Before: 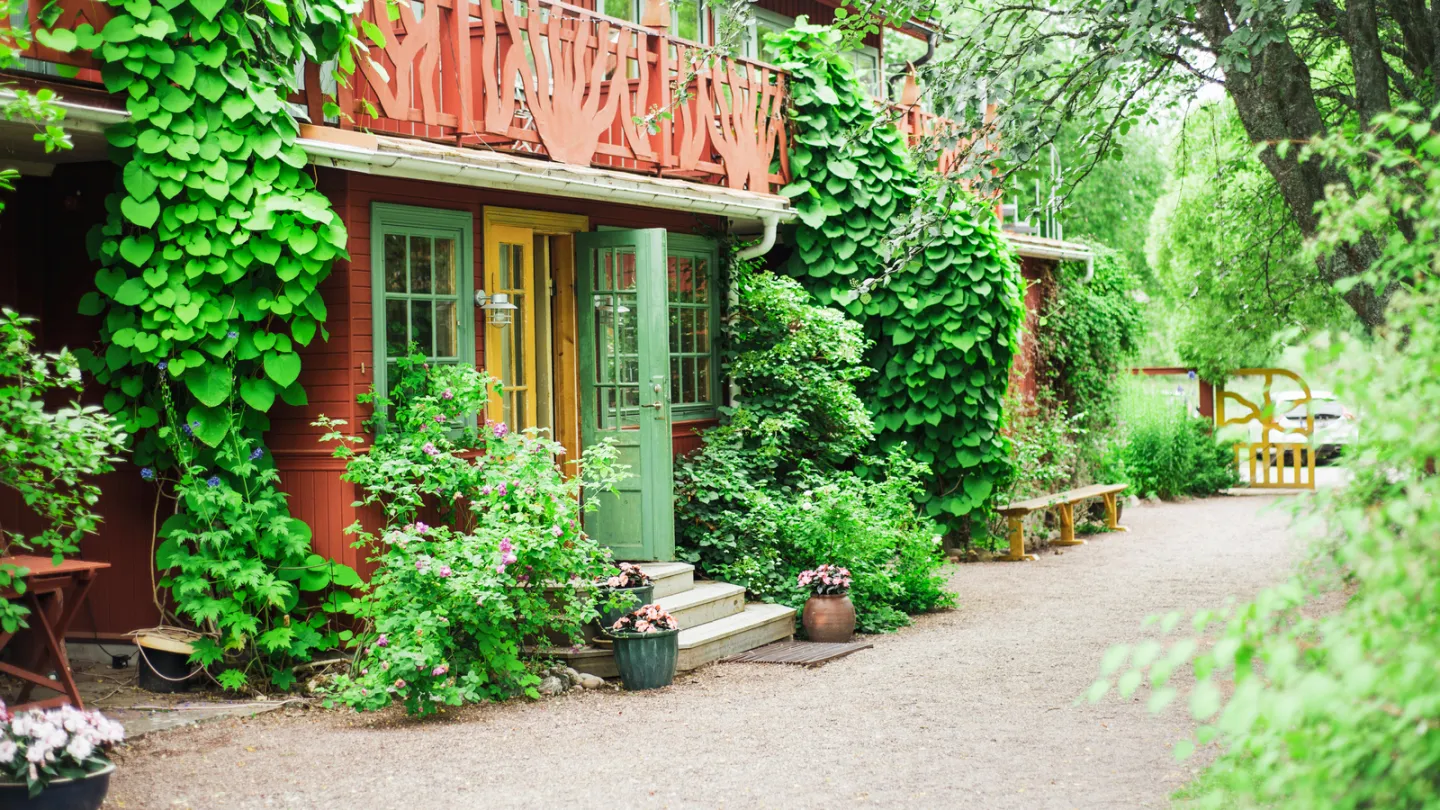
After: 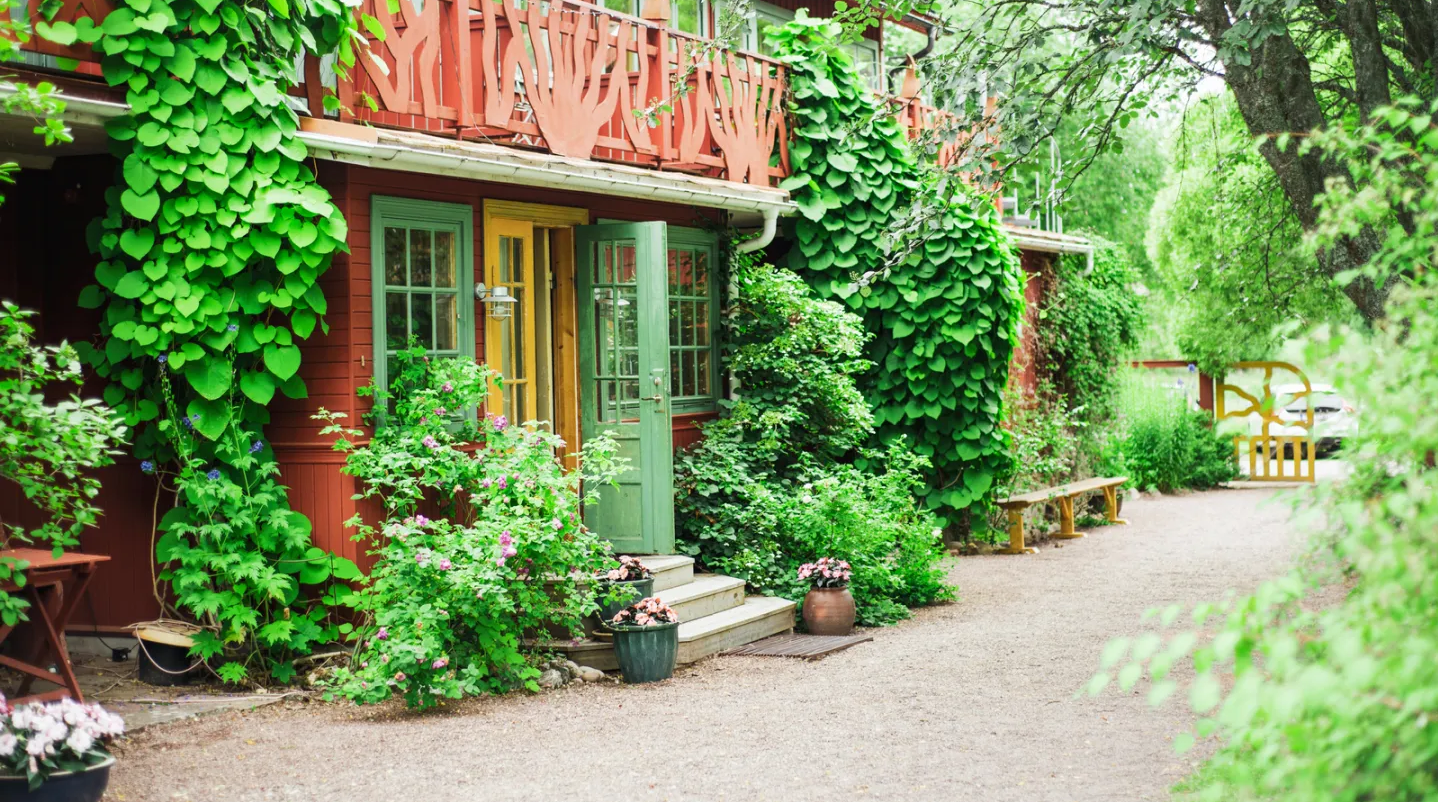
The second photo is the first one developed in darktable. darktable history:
crop: top 0.868%, right 0.11%
